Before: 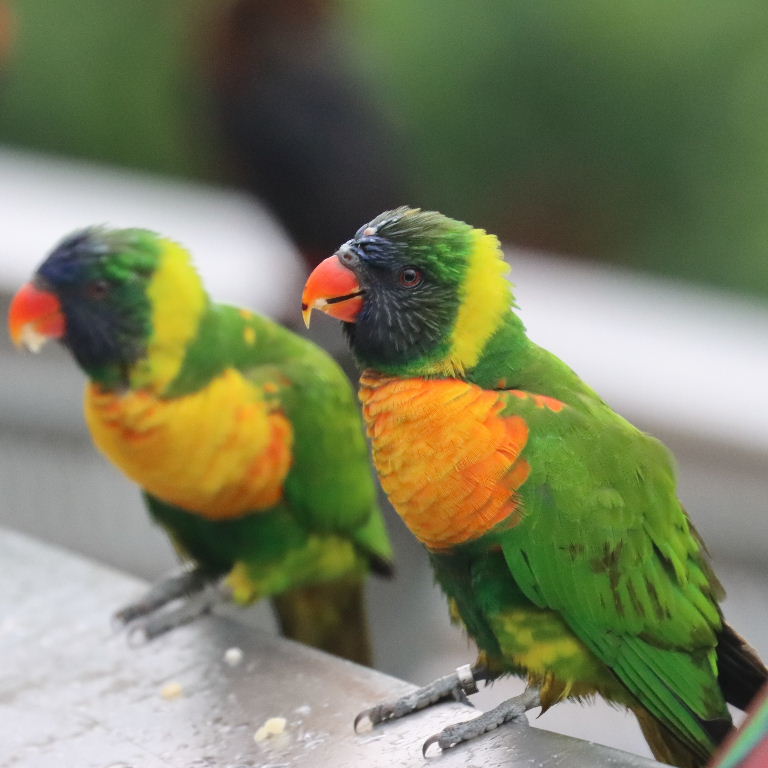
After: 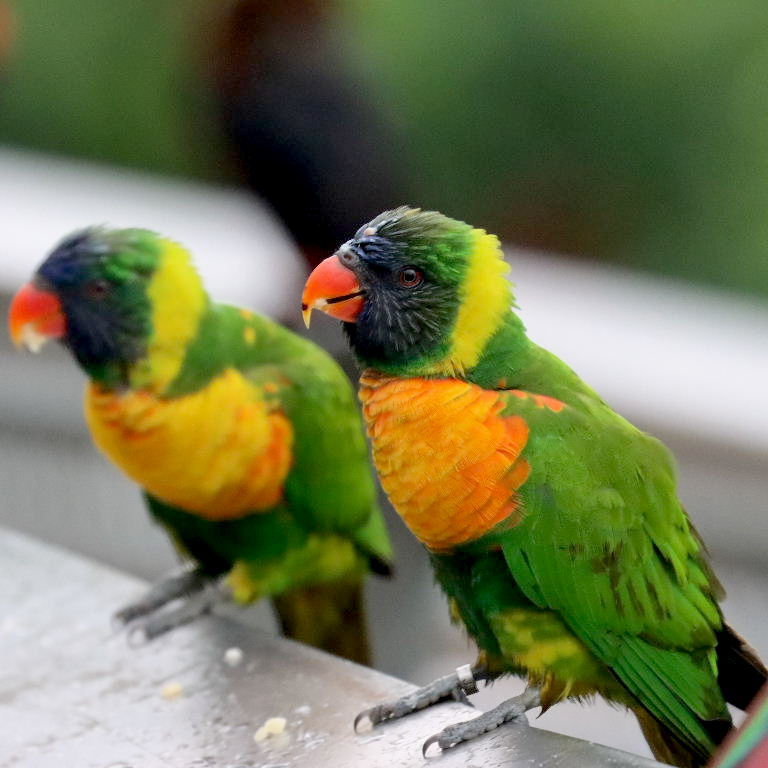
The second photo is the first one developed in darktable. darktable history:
exposure: black level correction 0.016, exposure -0.007 EV, compensate exposure bias true, compensate highlight preservation false
